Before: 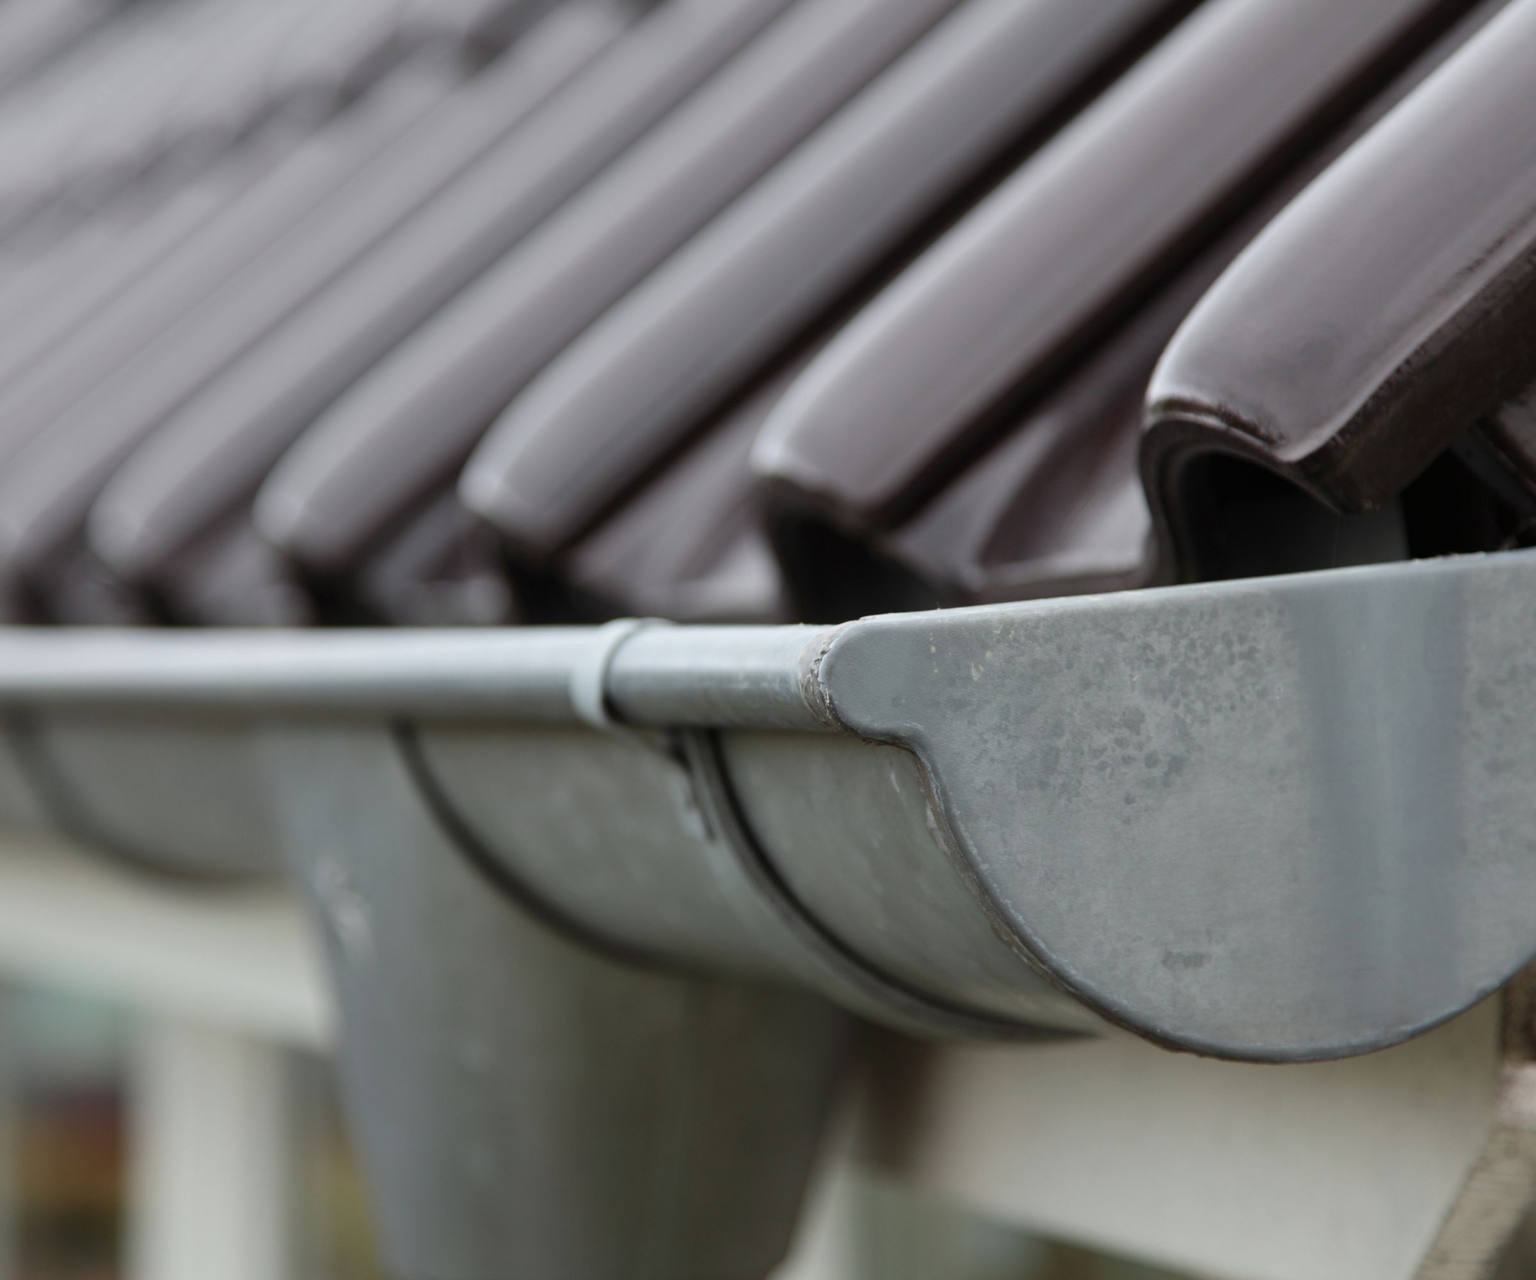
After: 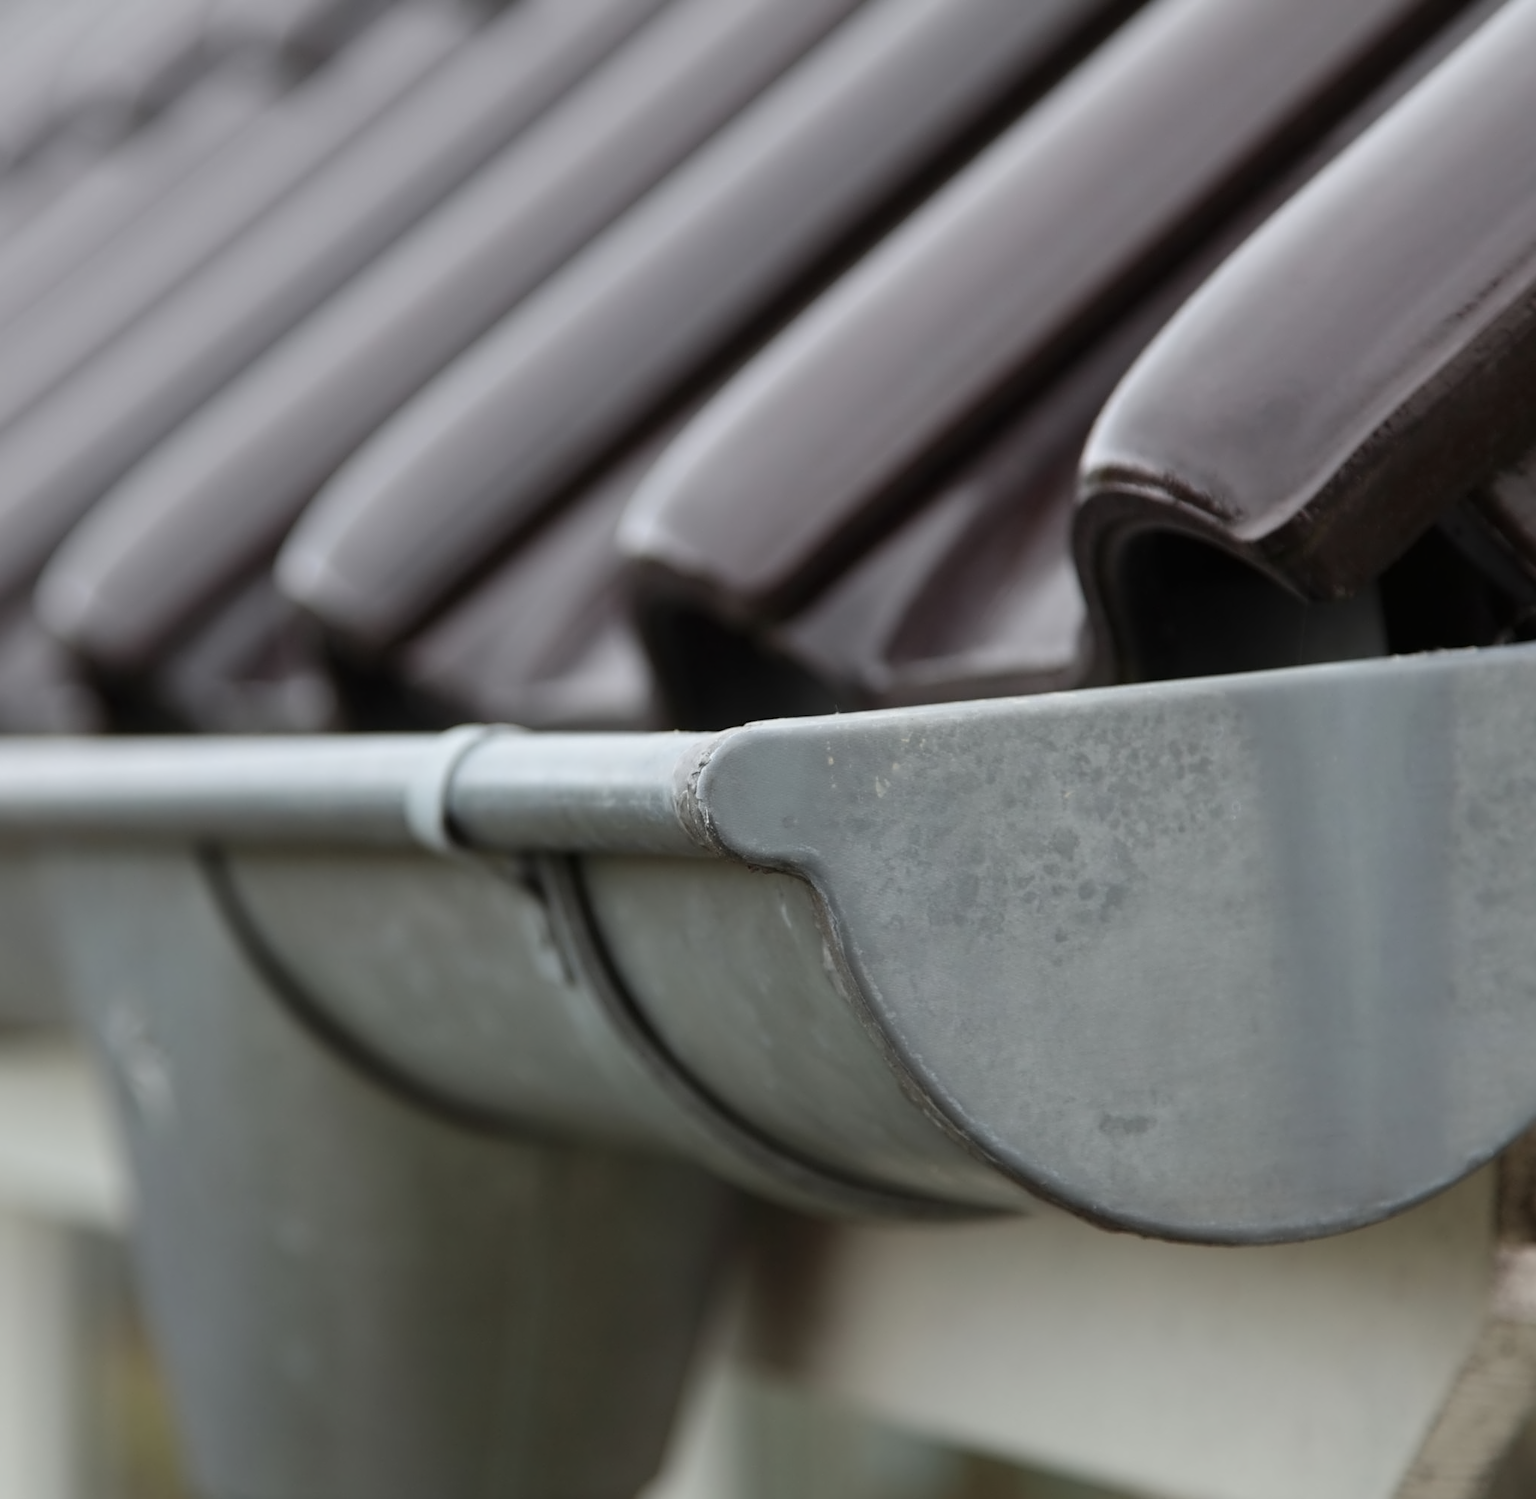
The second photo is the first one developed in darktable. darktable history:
crop and rotate: left 14.584%
contrast equalizer: y [[0.5 ×4, 0.525, 0.667], [0.5 ×6], [0.5 ×6], [0 ×4, 0.042, 0], [0, 0, 0.004, 0.1, 0.191, 0.131]]
